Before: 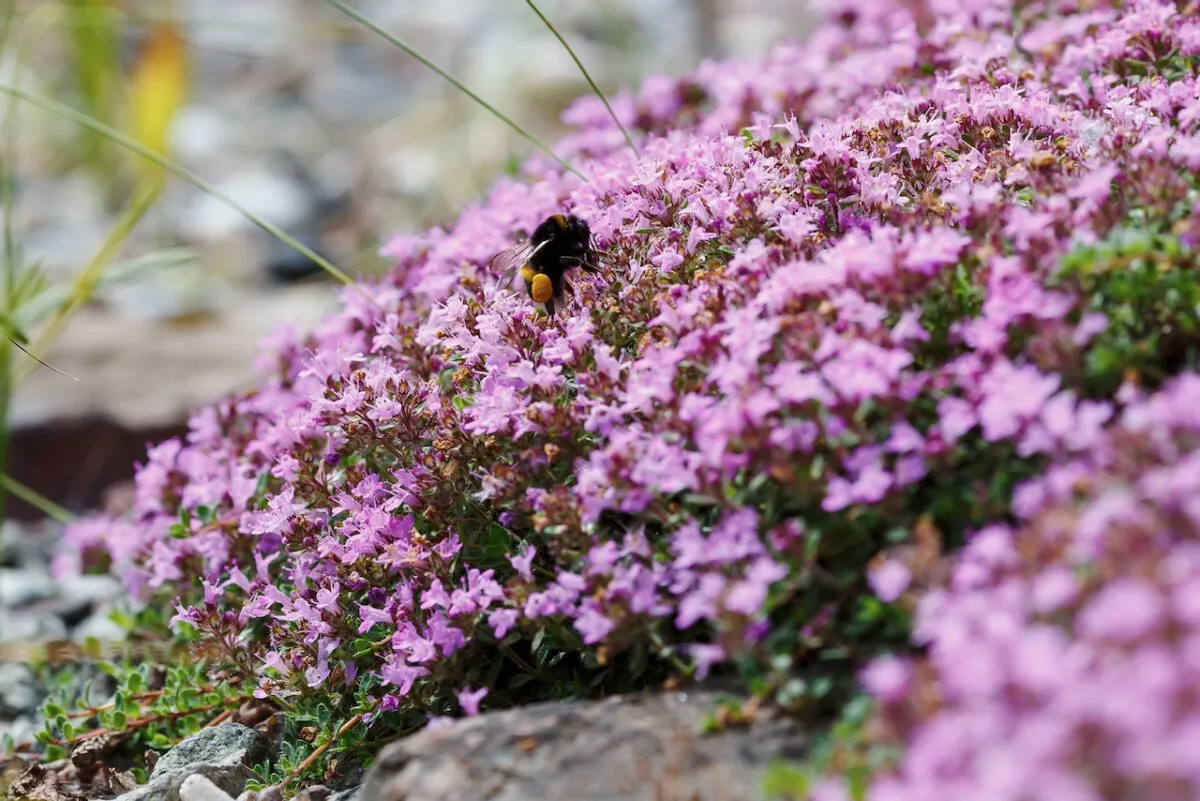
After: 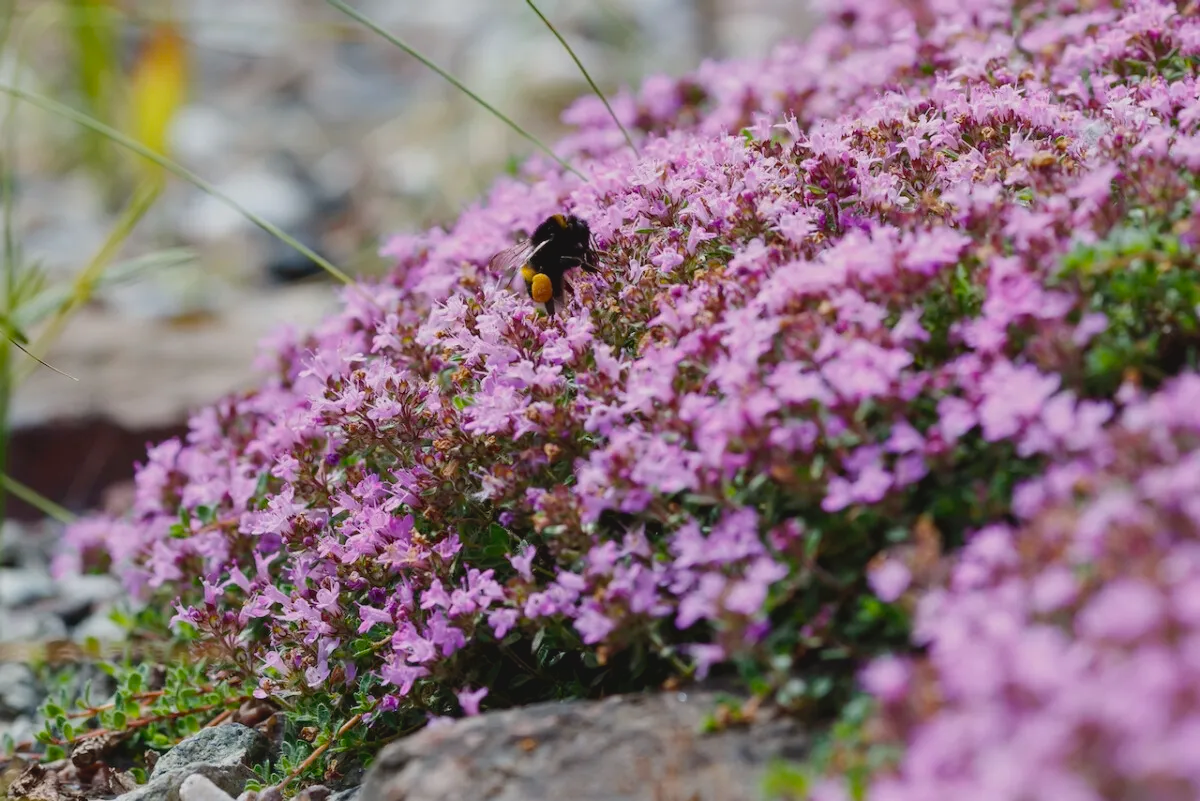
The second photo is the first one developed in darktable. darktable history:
exposure: exposure -0.153 EV, compensate highlight preservation false
contrast brightness saturation: contrast -0.115
